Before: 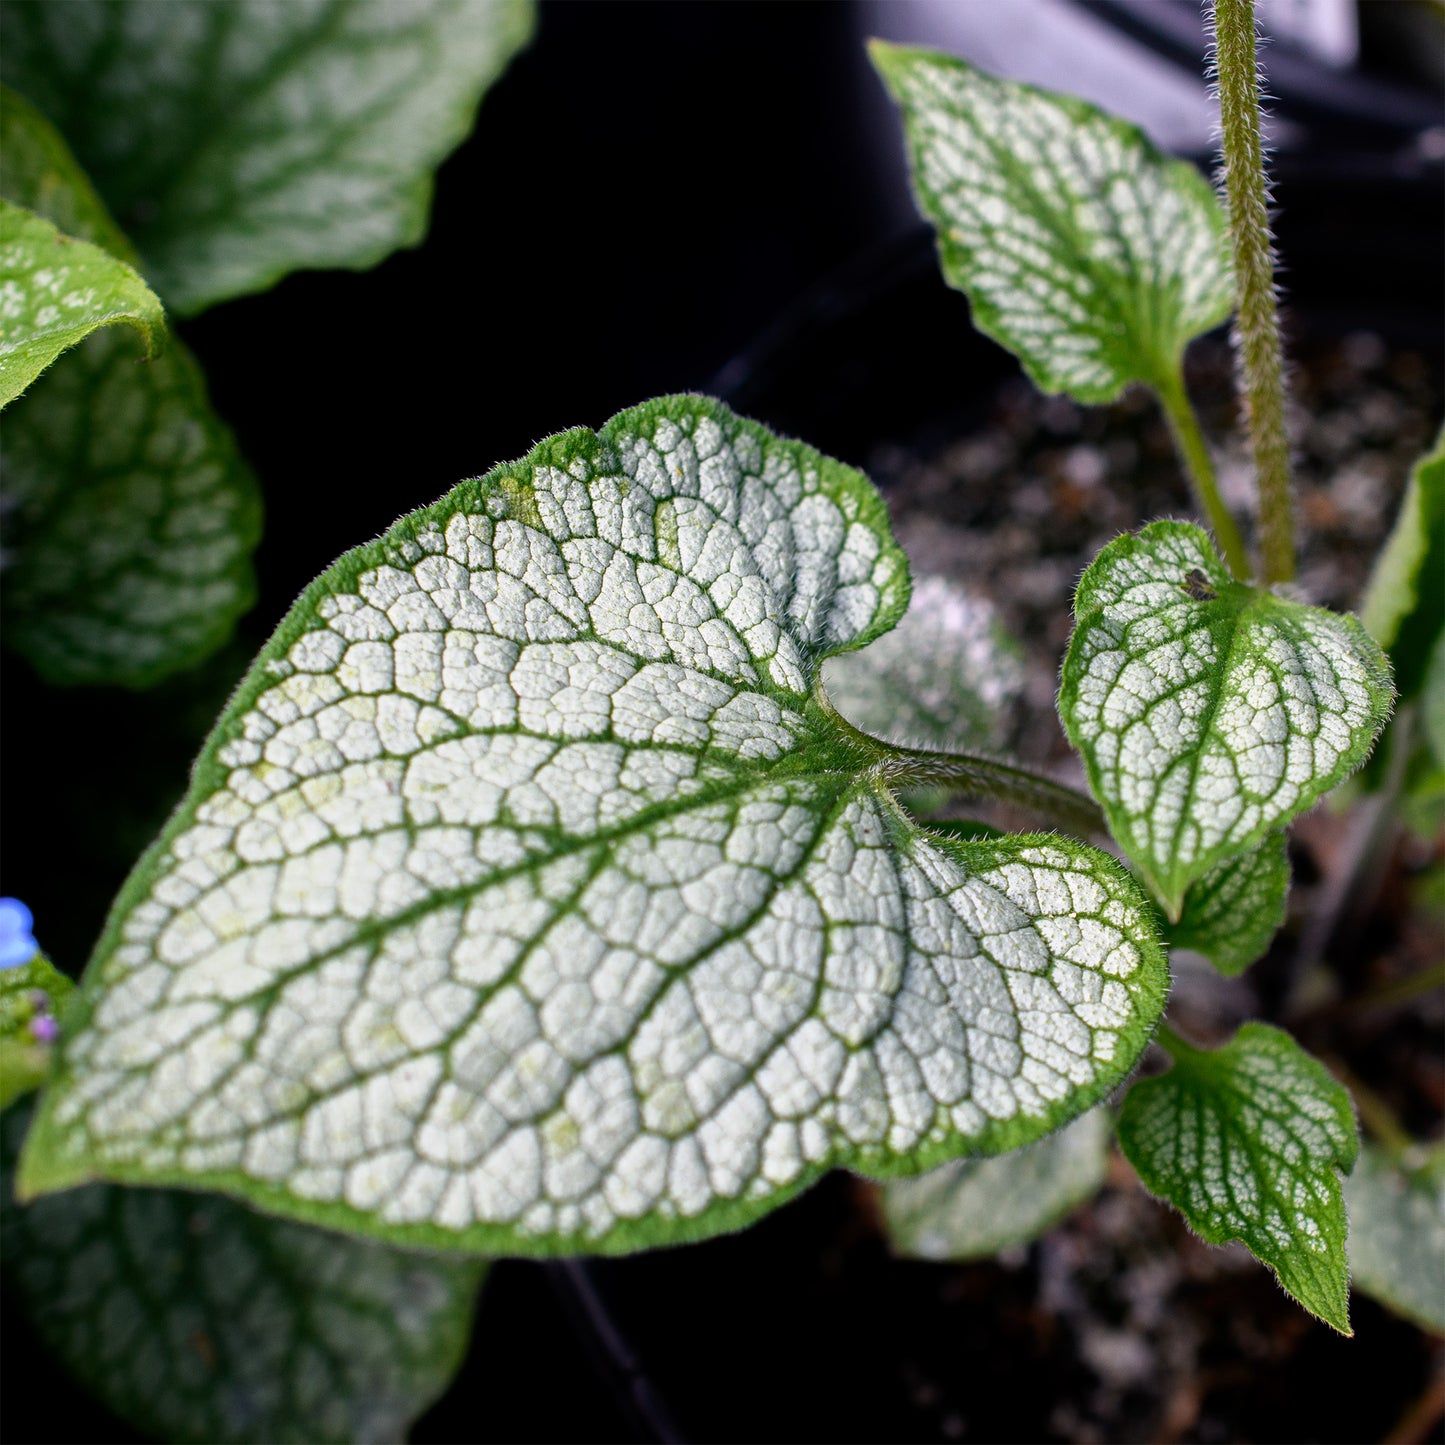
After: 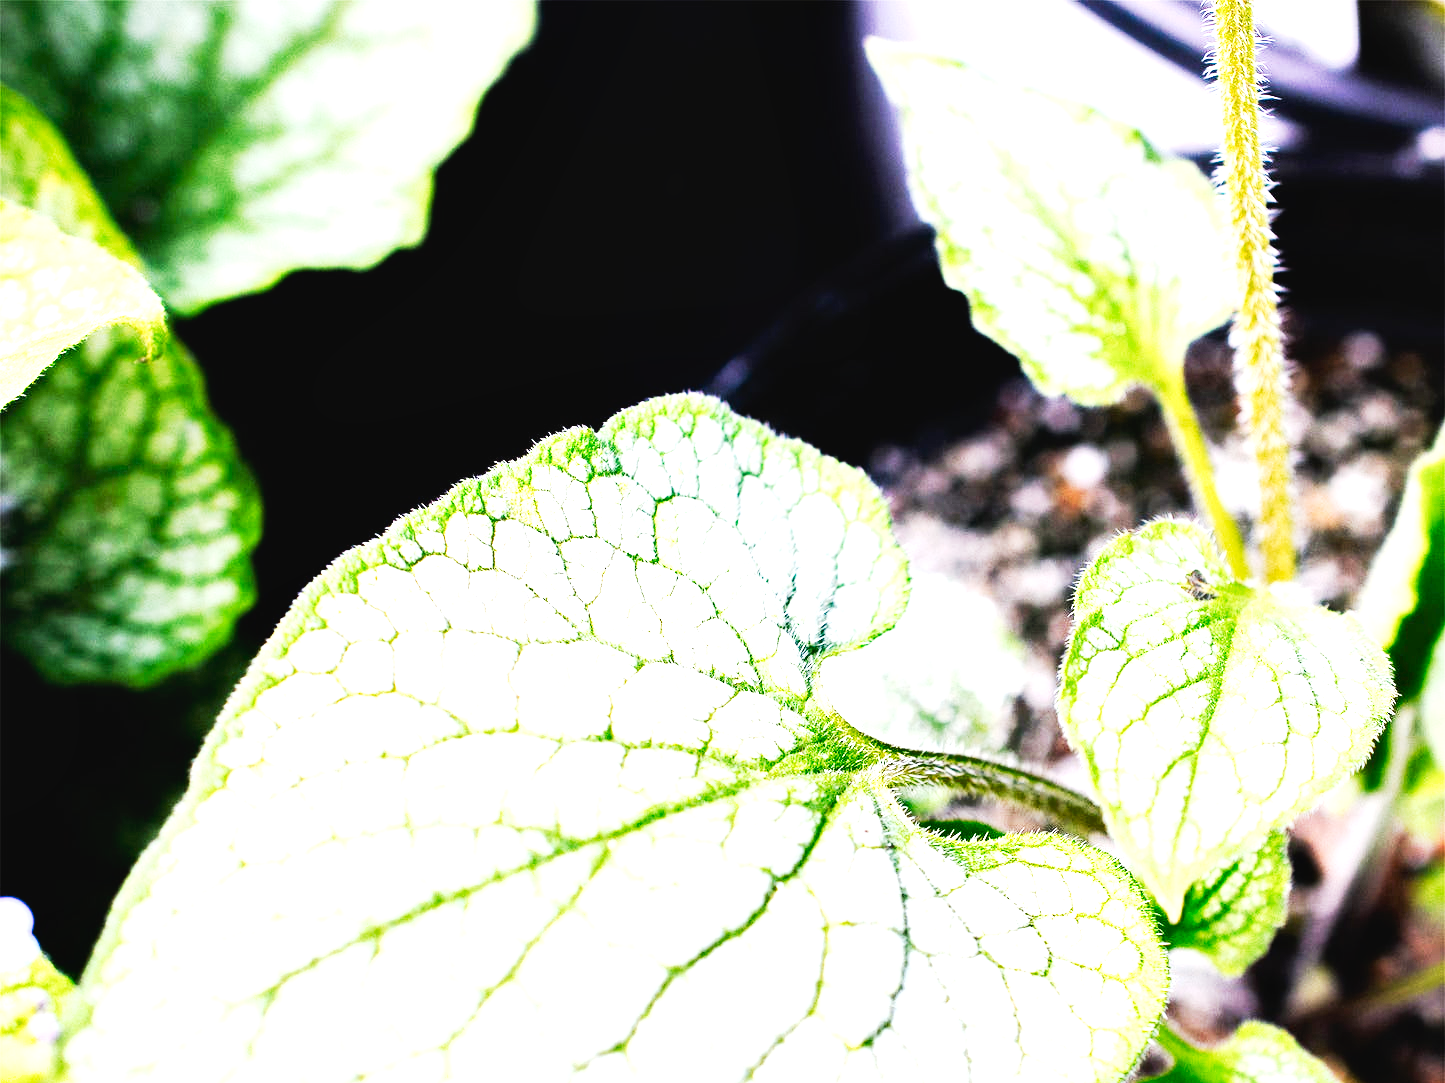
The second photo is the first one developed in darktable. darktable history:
exposure: exposure 2.024 EV, compensate exposure bias true, compensate highlight preservation false
tone curve: curves: ch0 [(0, 0.03) (0.037, 0.045) (0.123, 0.123) (0.19, 0.186) (0.277, 0.279) (0.474, 0.517) (0.584, 0.664) (0.678, 0.777) (0.875, 0.92) (1, 0.965)]; ch1 [(0, 0) (0.243, 0.245) (0.402, 0.41) (0.493, 0.487) (0.508, 0.503) (0.531, 0.532) (0.551, 0.556) (0.637, 0.671) (0.694, 0.732) (1, 1)]; ch2 [(0, 0) (0.249, 0.216) (0.356, 0.329) (0.424, 0.442) (0.476, 0.477) (0.498, 0.503) (0.517, 0.524) (0.532, 0.547) (0.562, 0.576) (0.614, 0.644) (0.706, 0.748) (0.808, 0.809) (0.991, 0.968)], preserve colors none
shadows and highlights: shadows 34.93, highlights -35.1, soften with gaussian
crop: bottom 24.988%
tone equalizer: -8 EV -1.08 EV, -7 EV -1.03 EV, -6 EV -0.843 EV, -5 EV -0.562 EV, -3 EV 0.605 EV, -2 EV 0.869 EV, -1 EV 1.01 EV, +0 EV 1.07 EV
